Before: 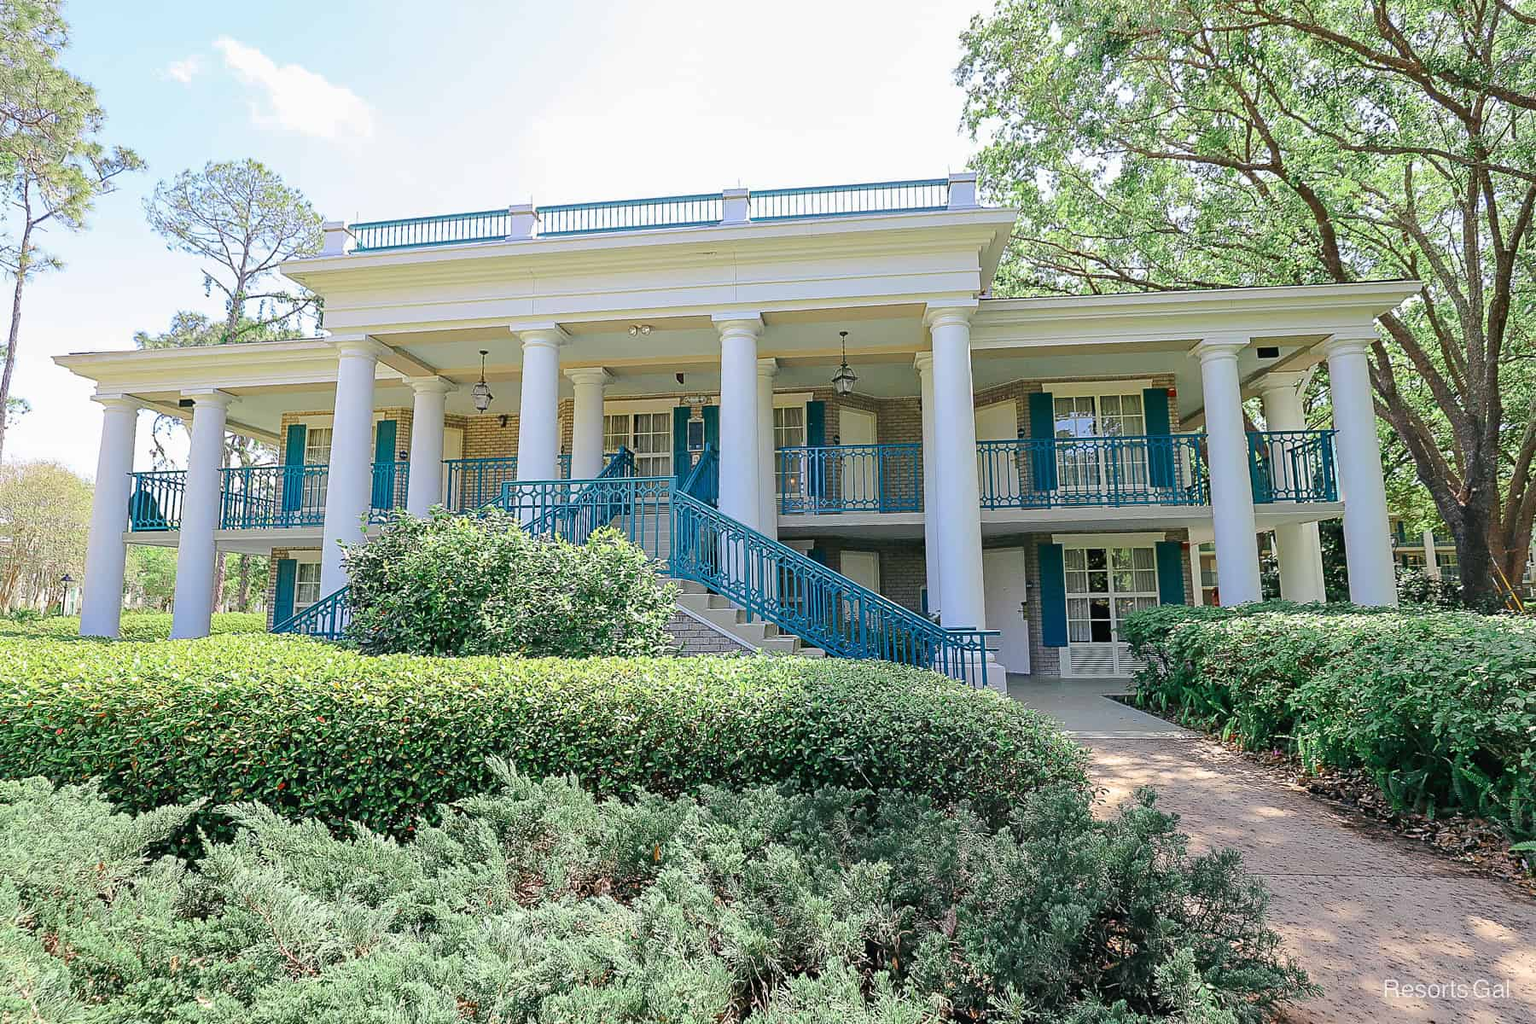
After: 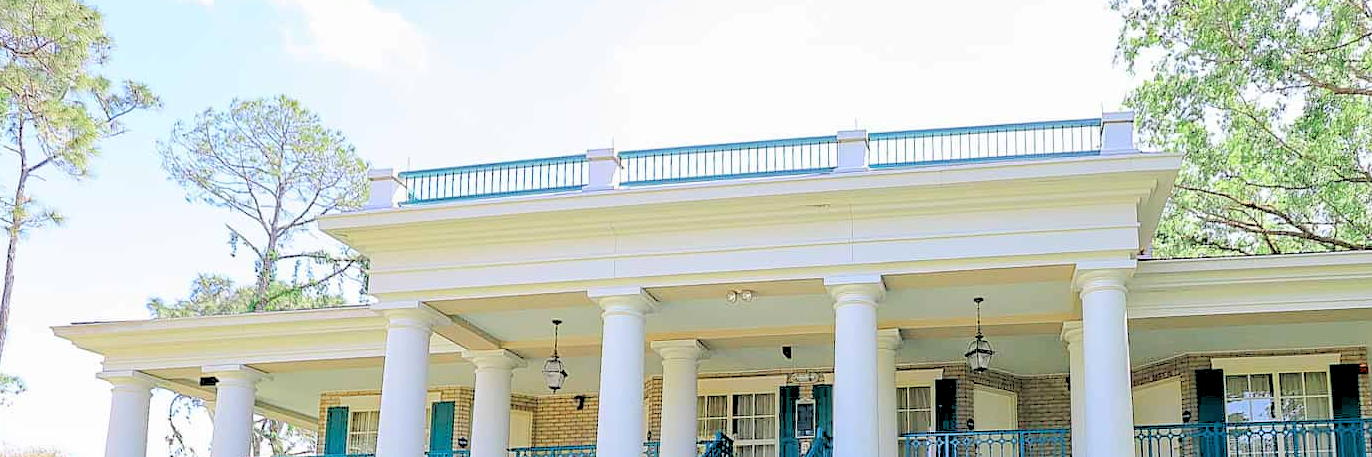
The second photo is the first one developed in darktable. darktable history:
crop: left 0.579%, top 7.627%, right 23.167%, bottom 54.275%
rgb levels: levels [[0.027, 0.429, 0.996], [0, 0.5, 1], [0, 0.5, 1]]
